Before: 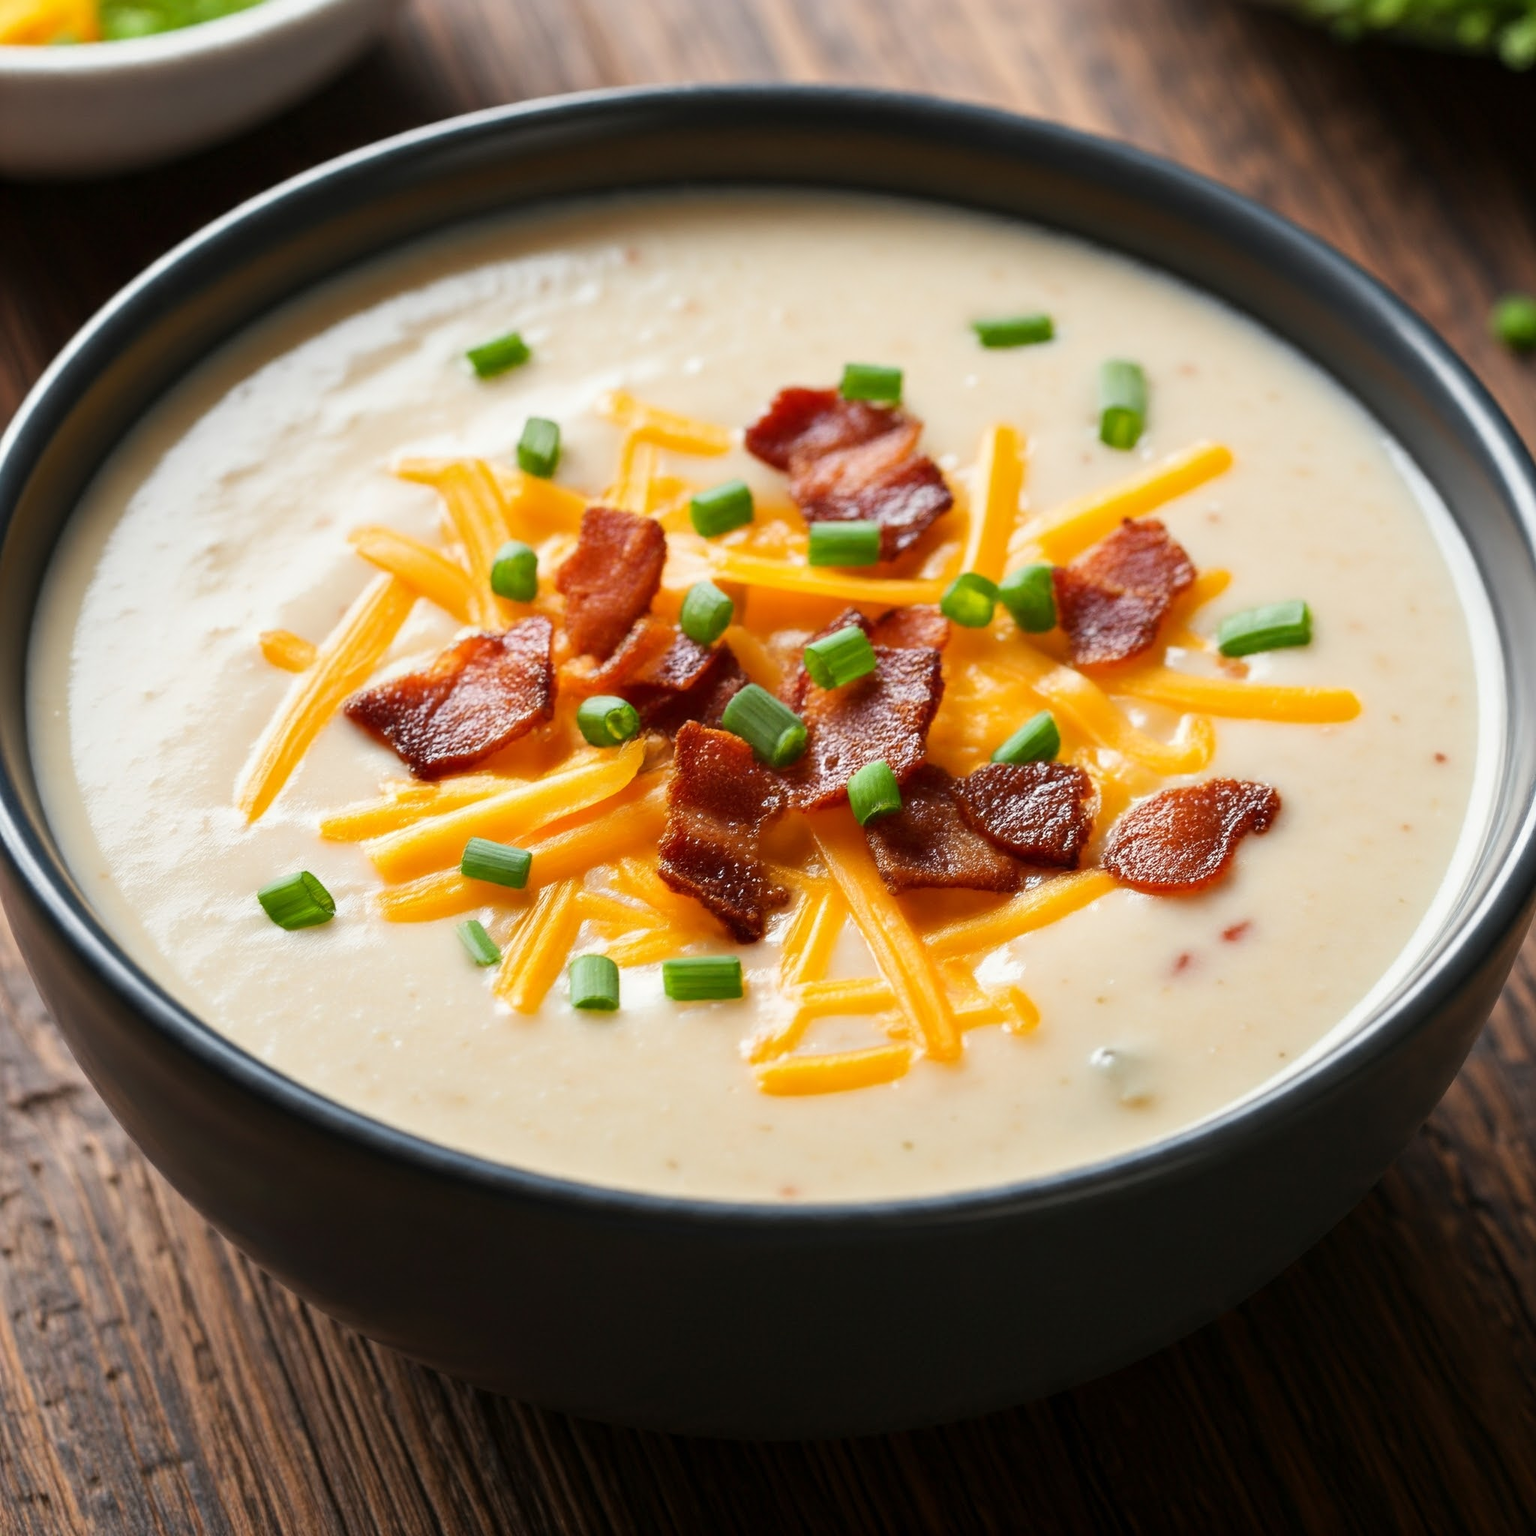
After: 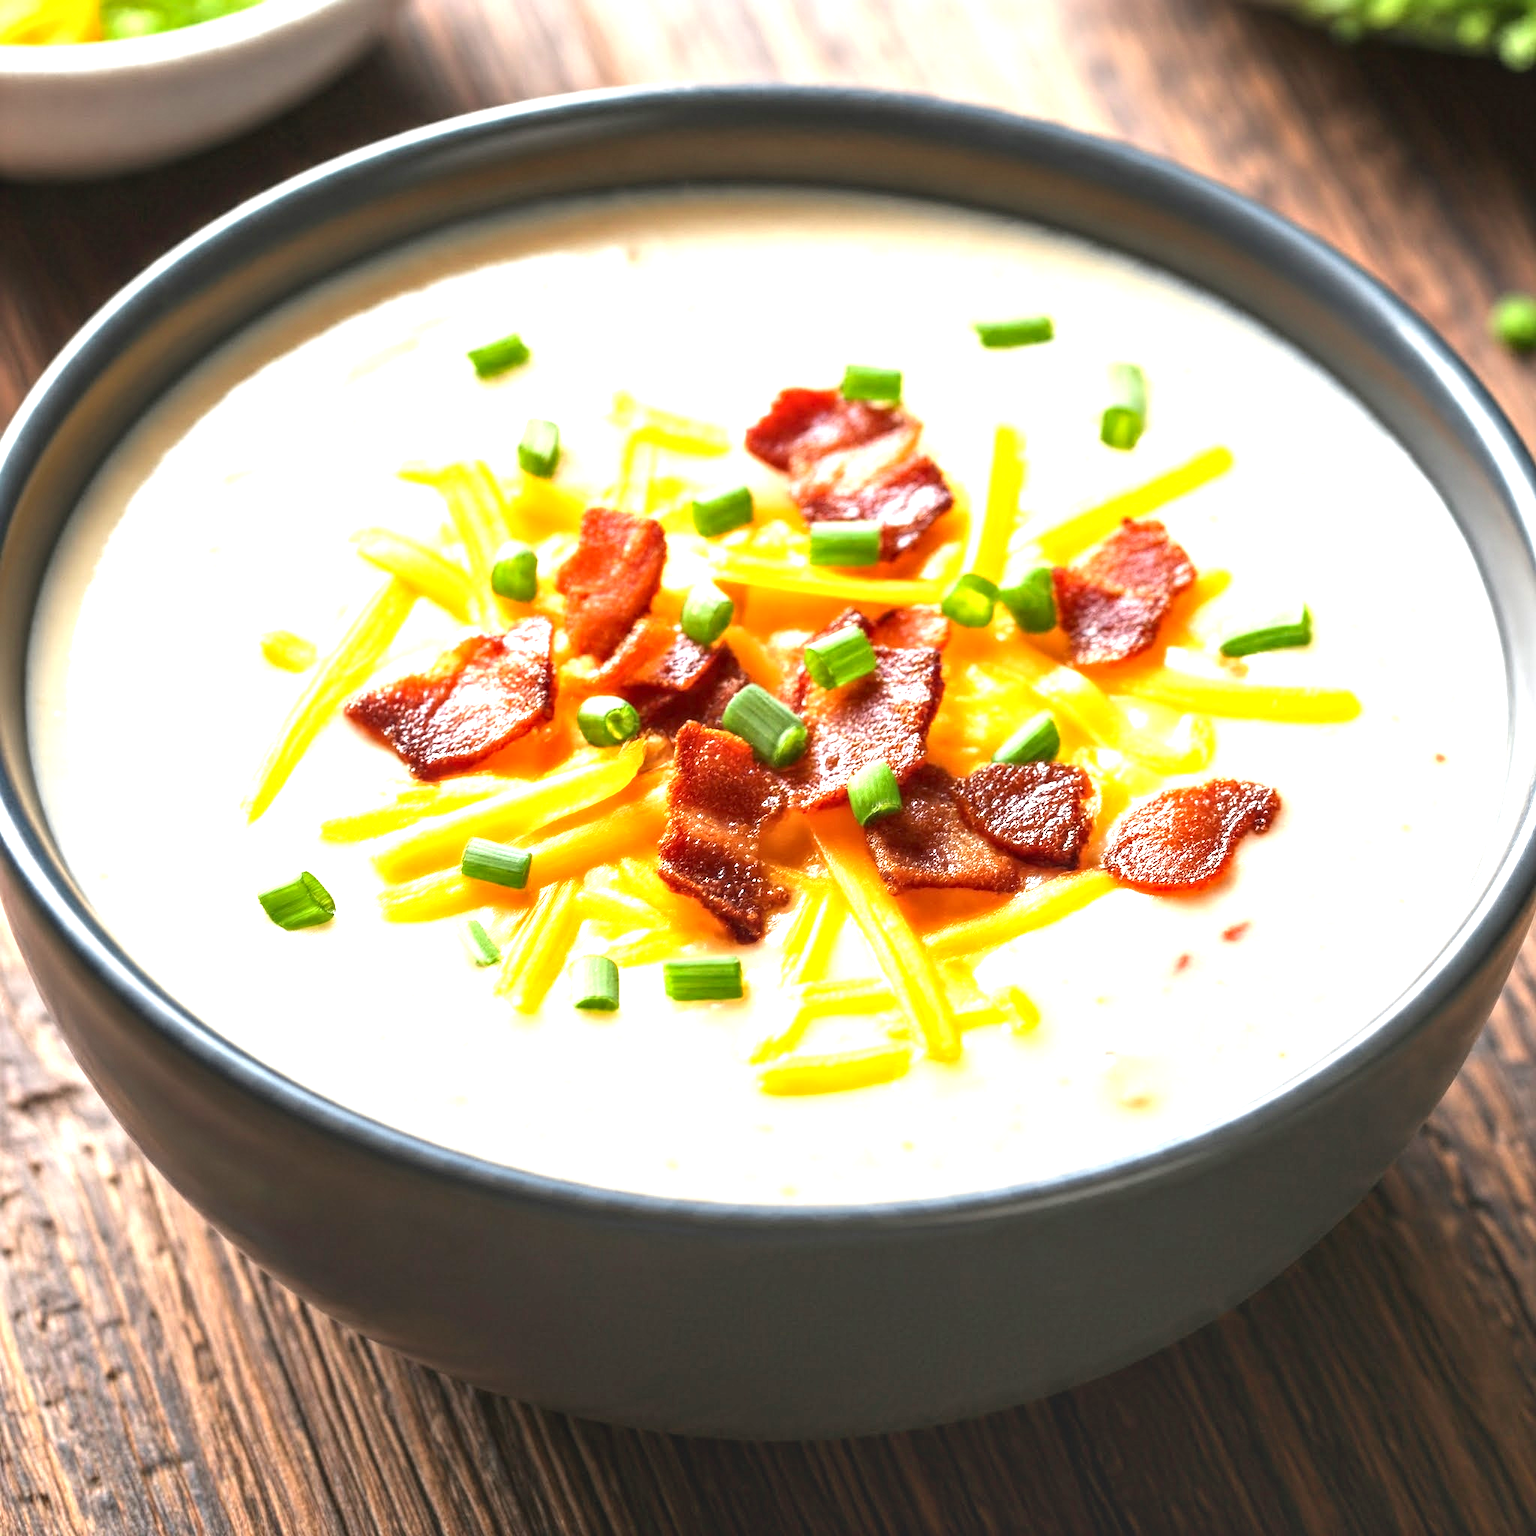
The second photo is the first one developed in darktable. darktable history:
exposure: black level correction 0, exposure 1.379 EV, compensate exposure bias true, compensate highlight preservation false
local contrast: on, module defaults
